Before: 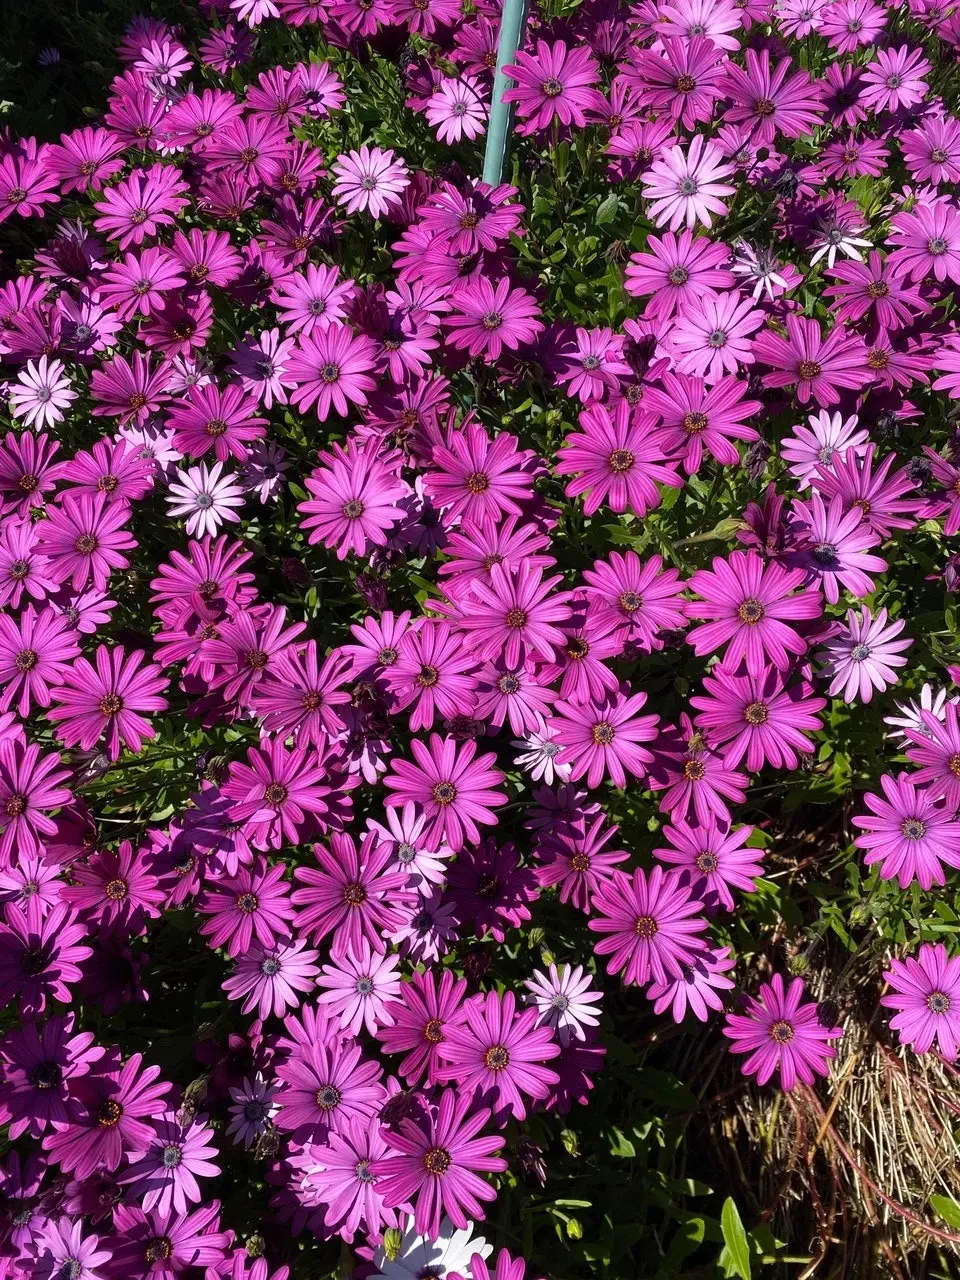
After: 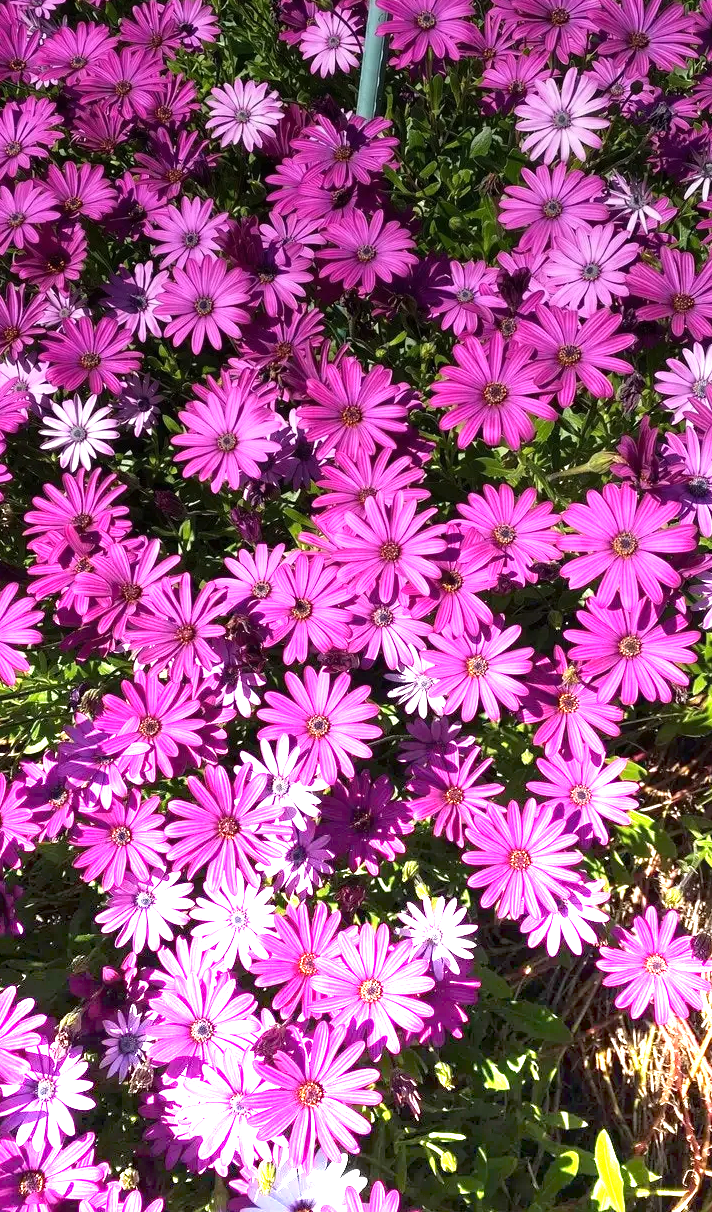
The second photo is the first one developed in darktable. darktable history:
graduated density: density -3.9 EV
crop and rotate: left 13.15%, top 5.251%, right 12.609%
